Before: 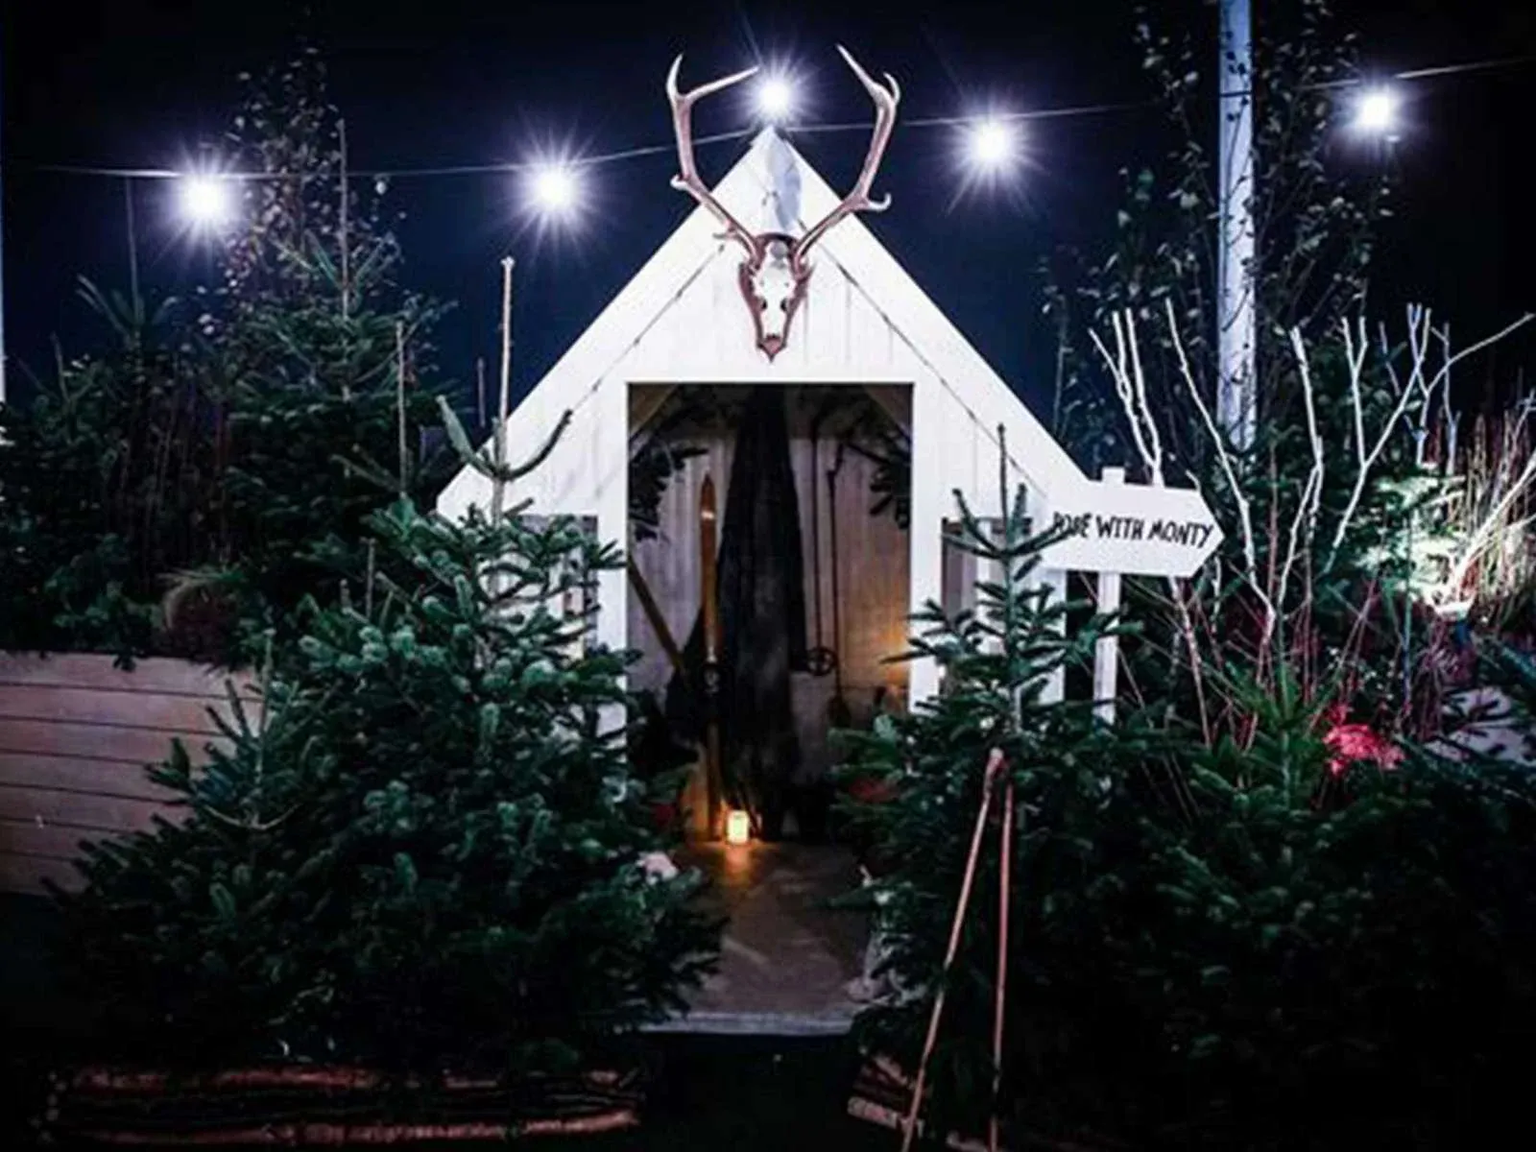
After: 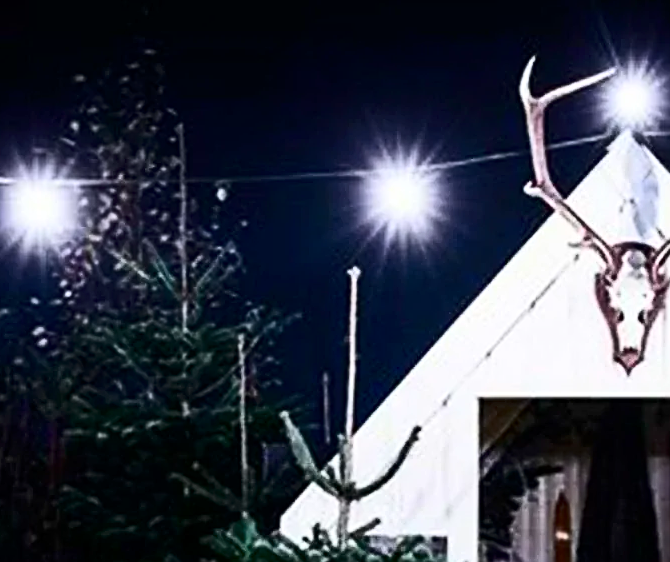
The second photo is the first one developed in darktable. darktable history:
sharpen: on, module defaults
crop and rotate: left 10.985%, top 0.088%, right 47.129%, bottom 53.017%
contrast brightness saturation: contrast 0.3
